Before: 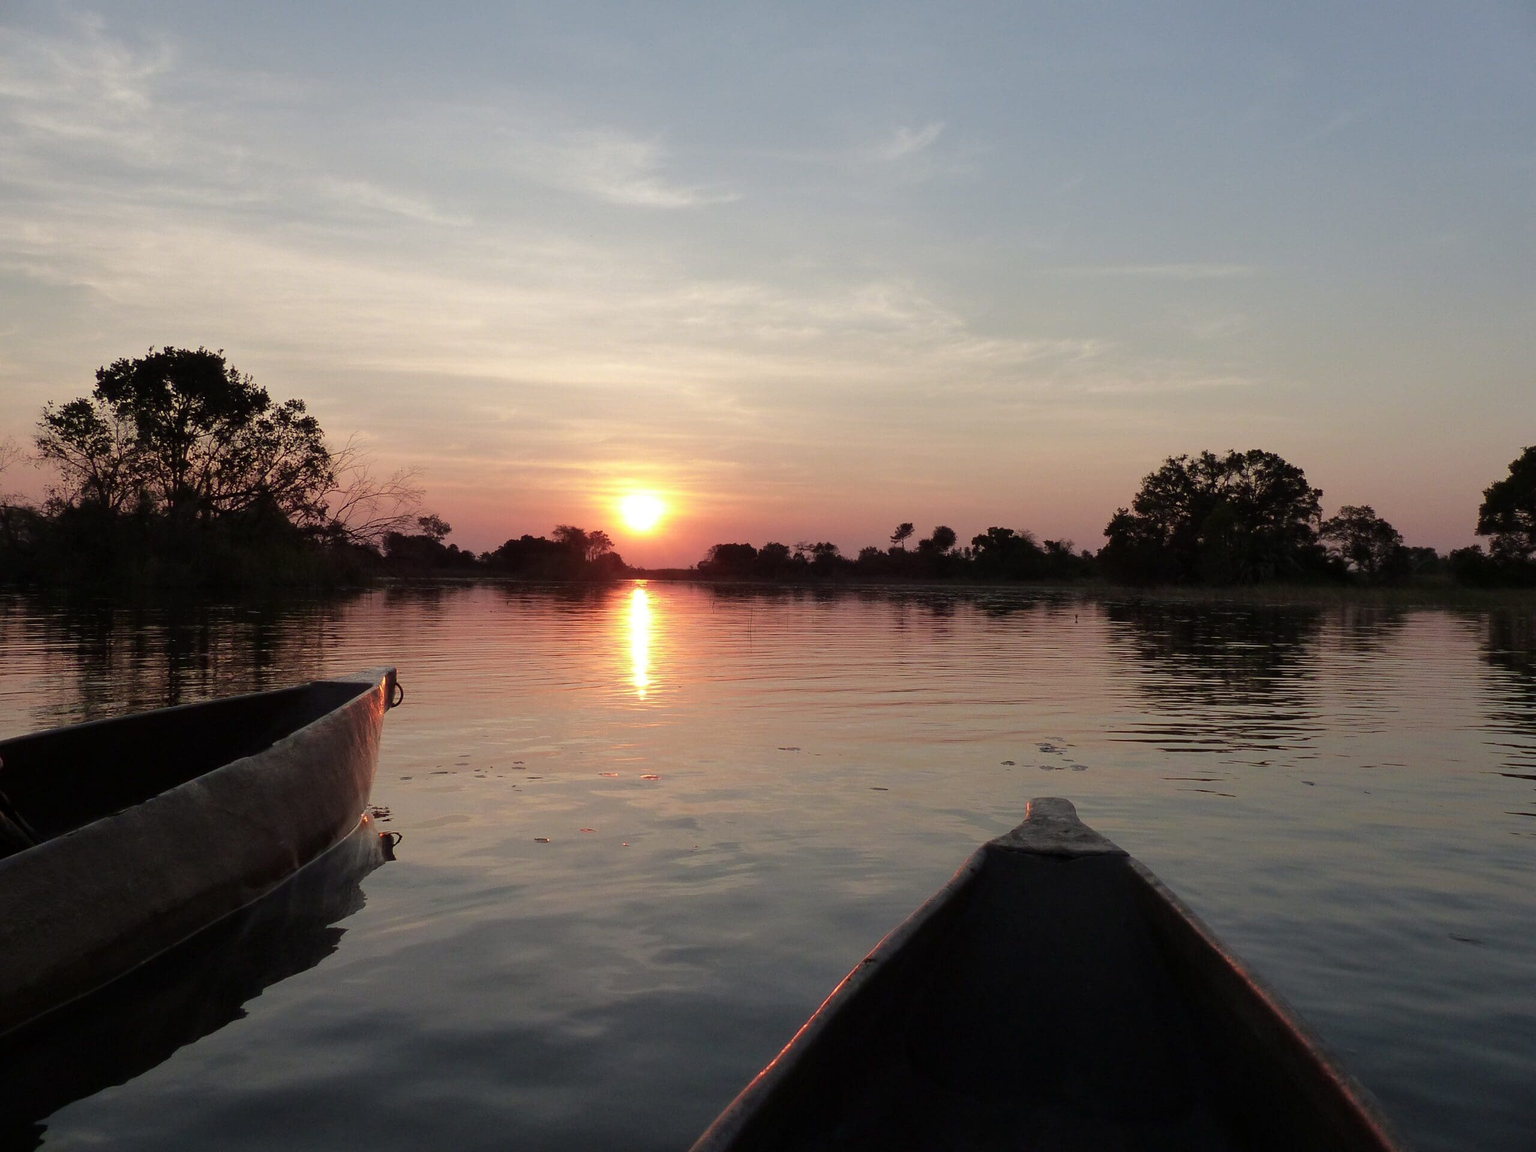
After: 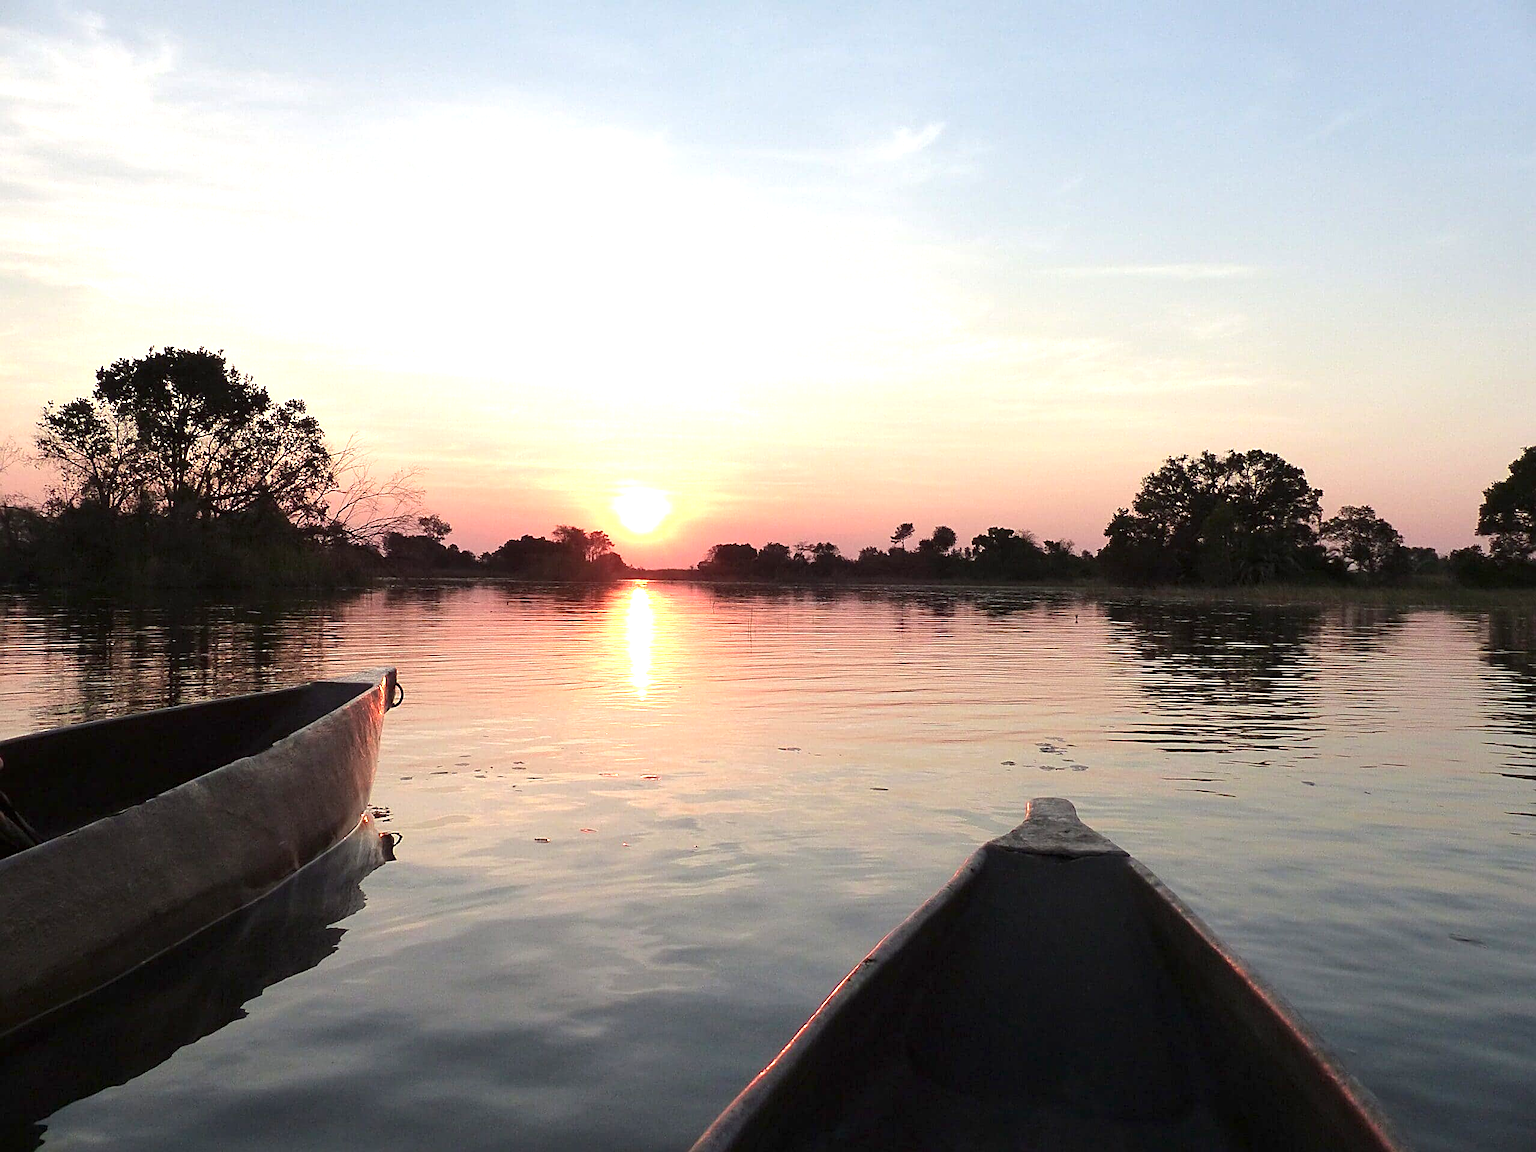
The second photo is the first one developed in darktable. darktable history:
exposure: black level correction 0, exposure 1.199 EV, compensate exposure bias true, compensate highlight preservation false
sharpen: radius 2.535, amount 0.621
